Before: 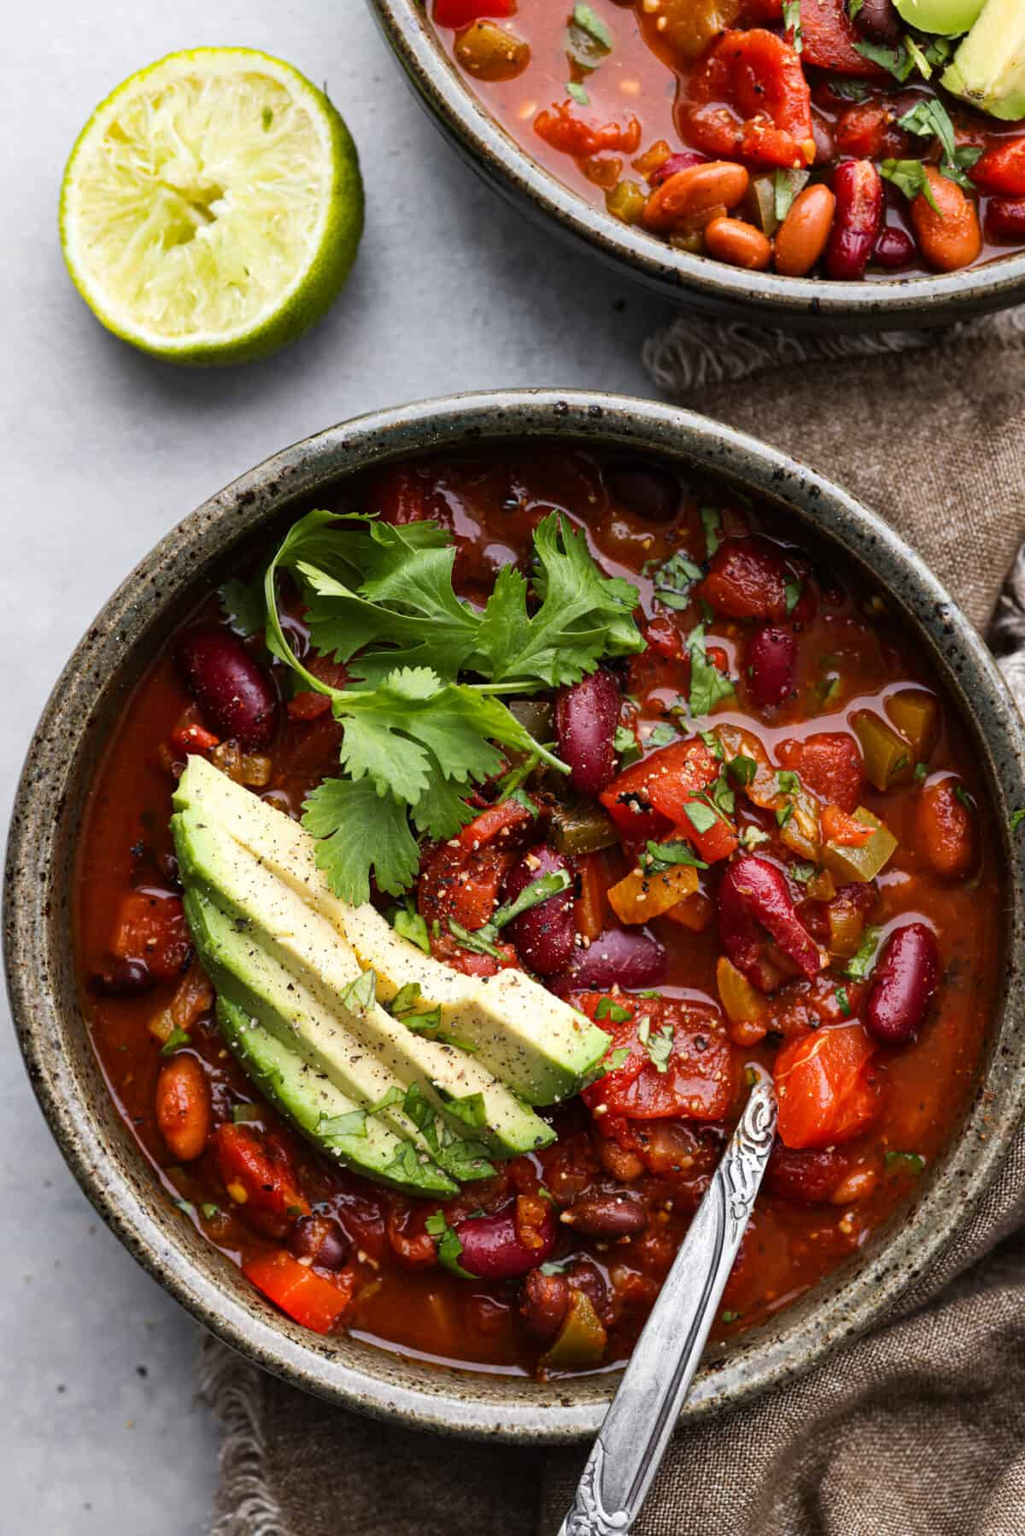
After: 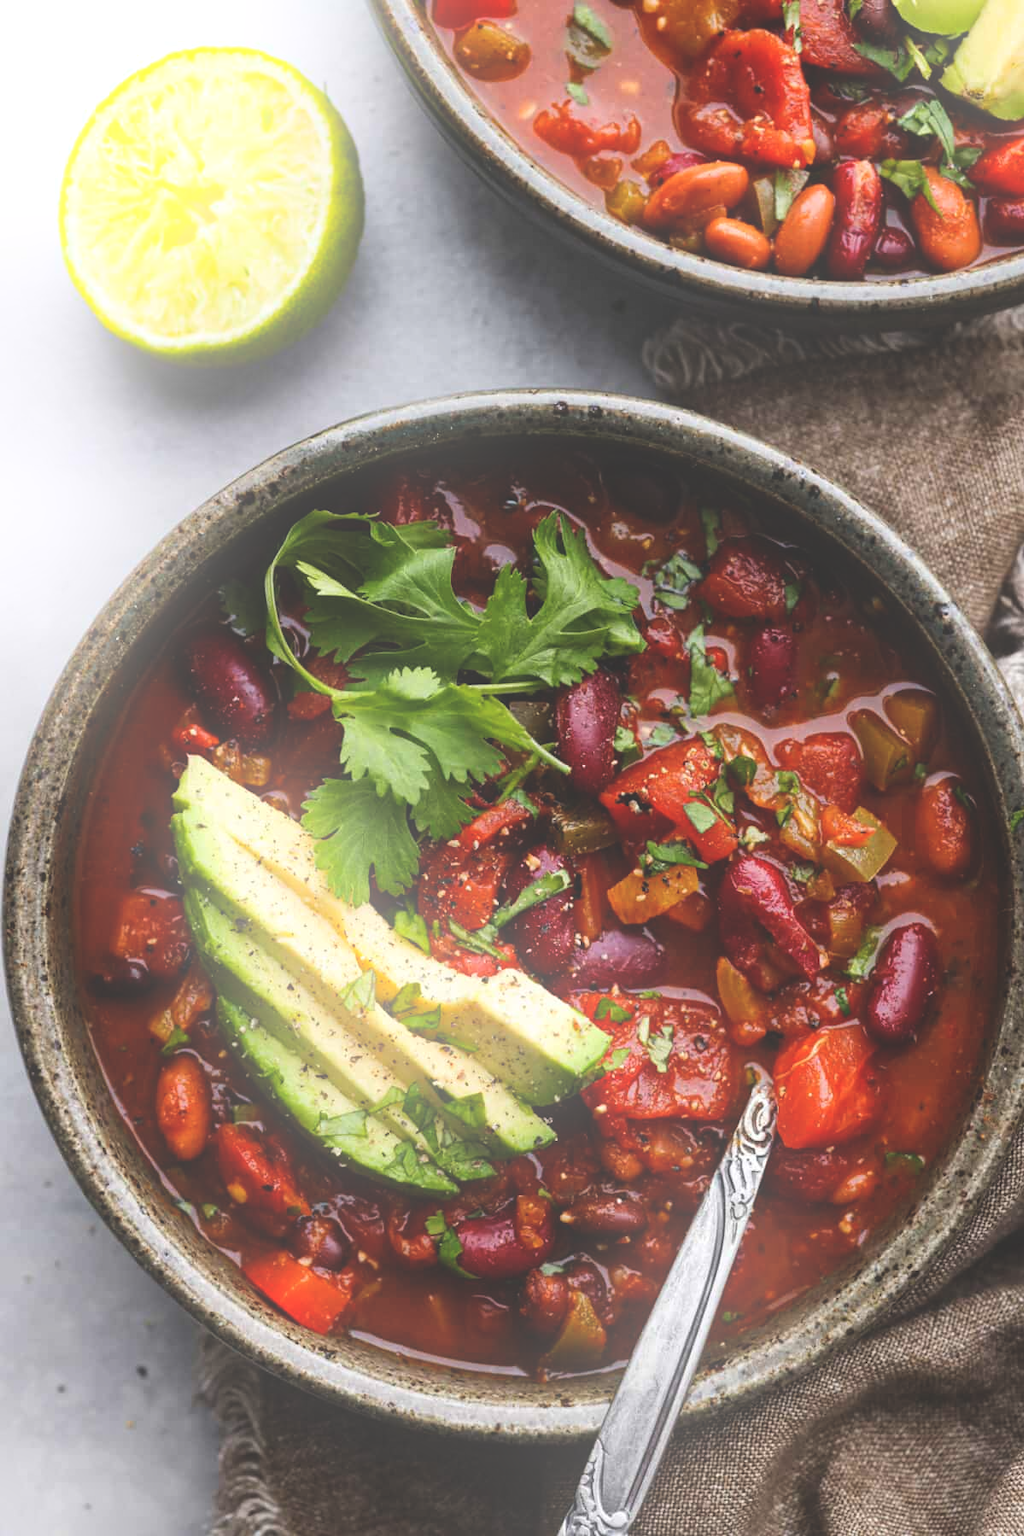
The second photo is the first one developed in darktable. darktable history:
bloom: on, module defaults
exposure: black level correction -0.028, compensate highlight preservation false
